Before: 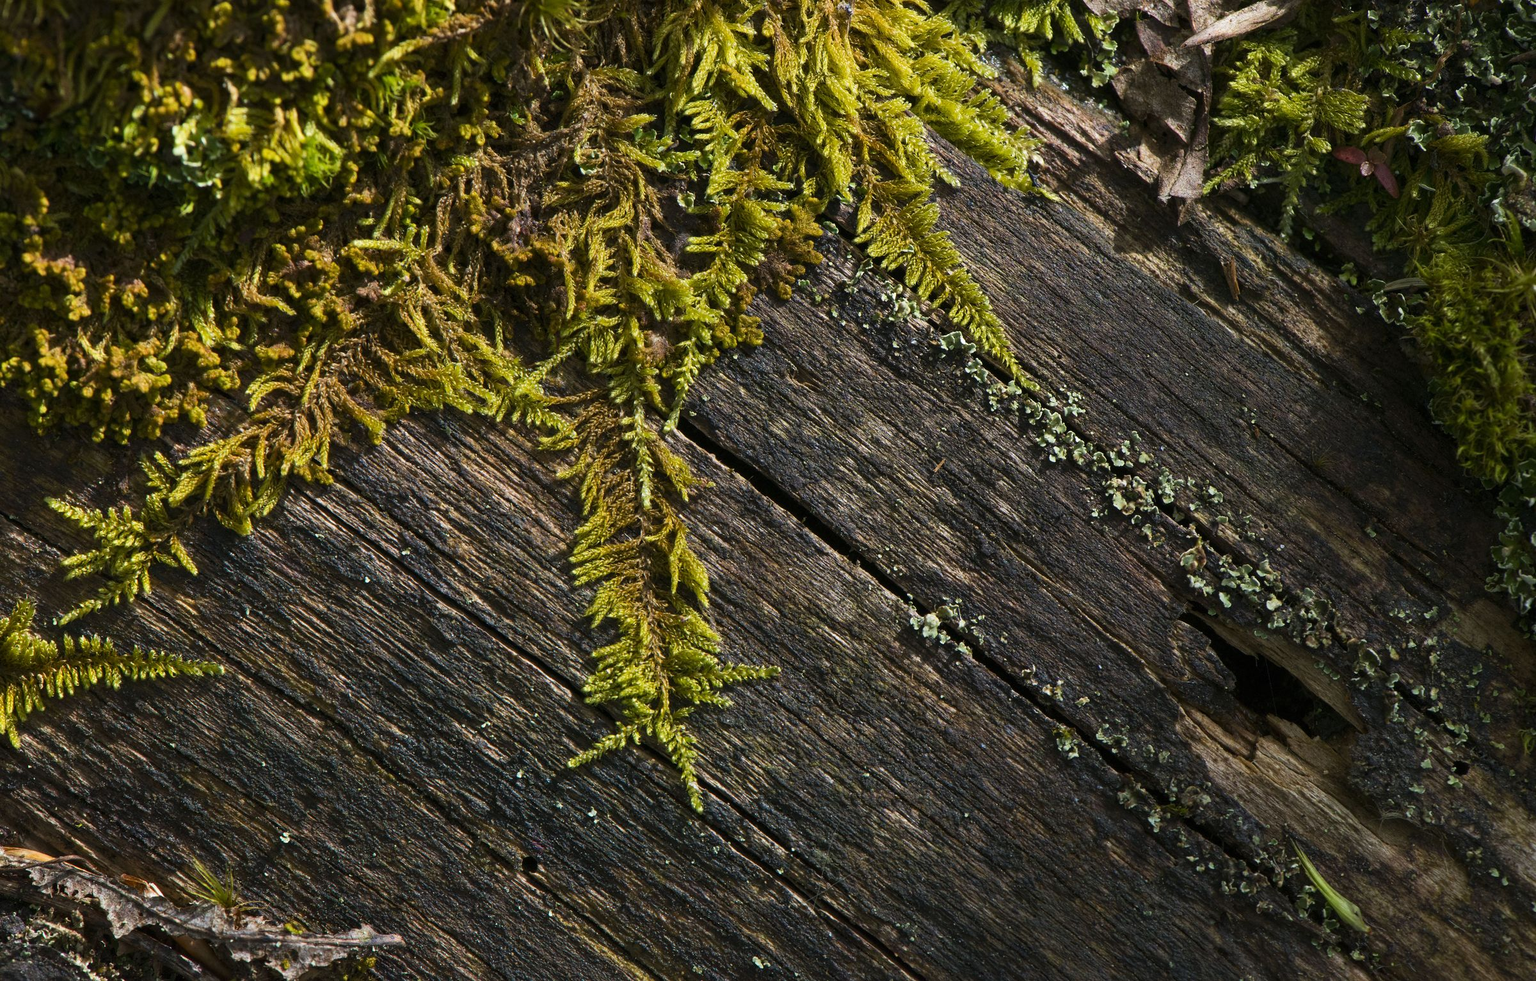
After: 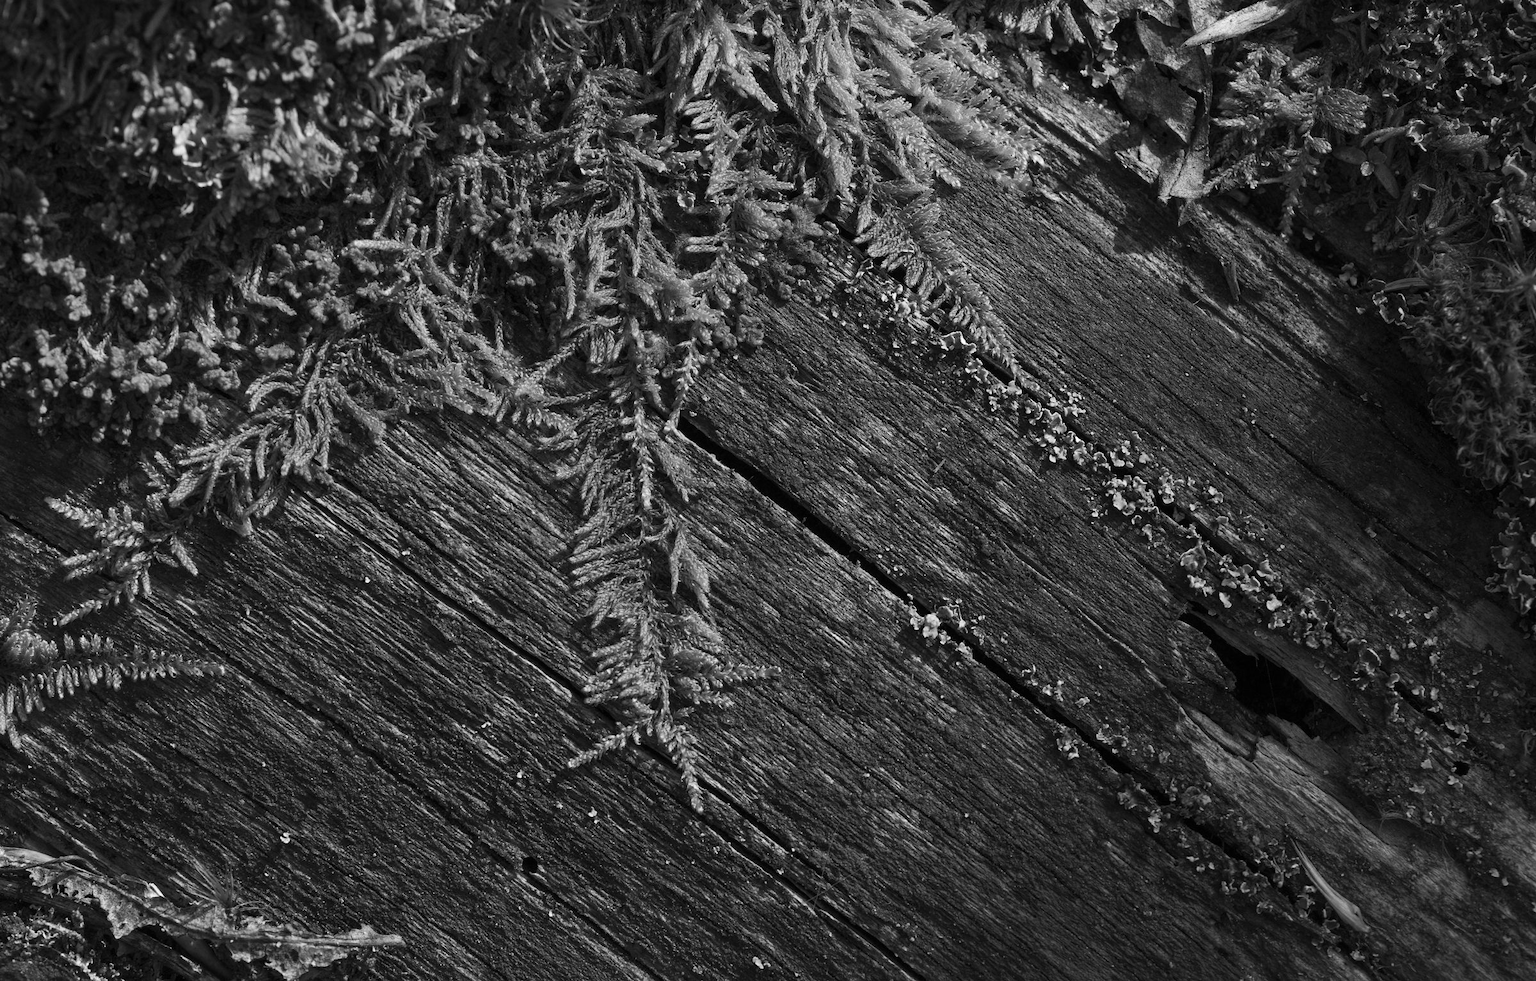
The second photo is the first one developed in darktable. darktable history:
color calibration: output gray [0.31, 0.36, 0.33, 0], illuminant F (fluorescent), F source F9 (Cool White Deluxe 4150 K) – high CRI, x 0.375, y 0.373, temperature 4148.72 K, gamut compression 0.994
